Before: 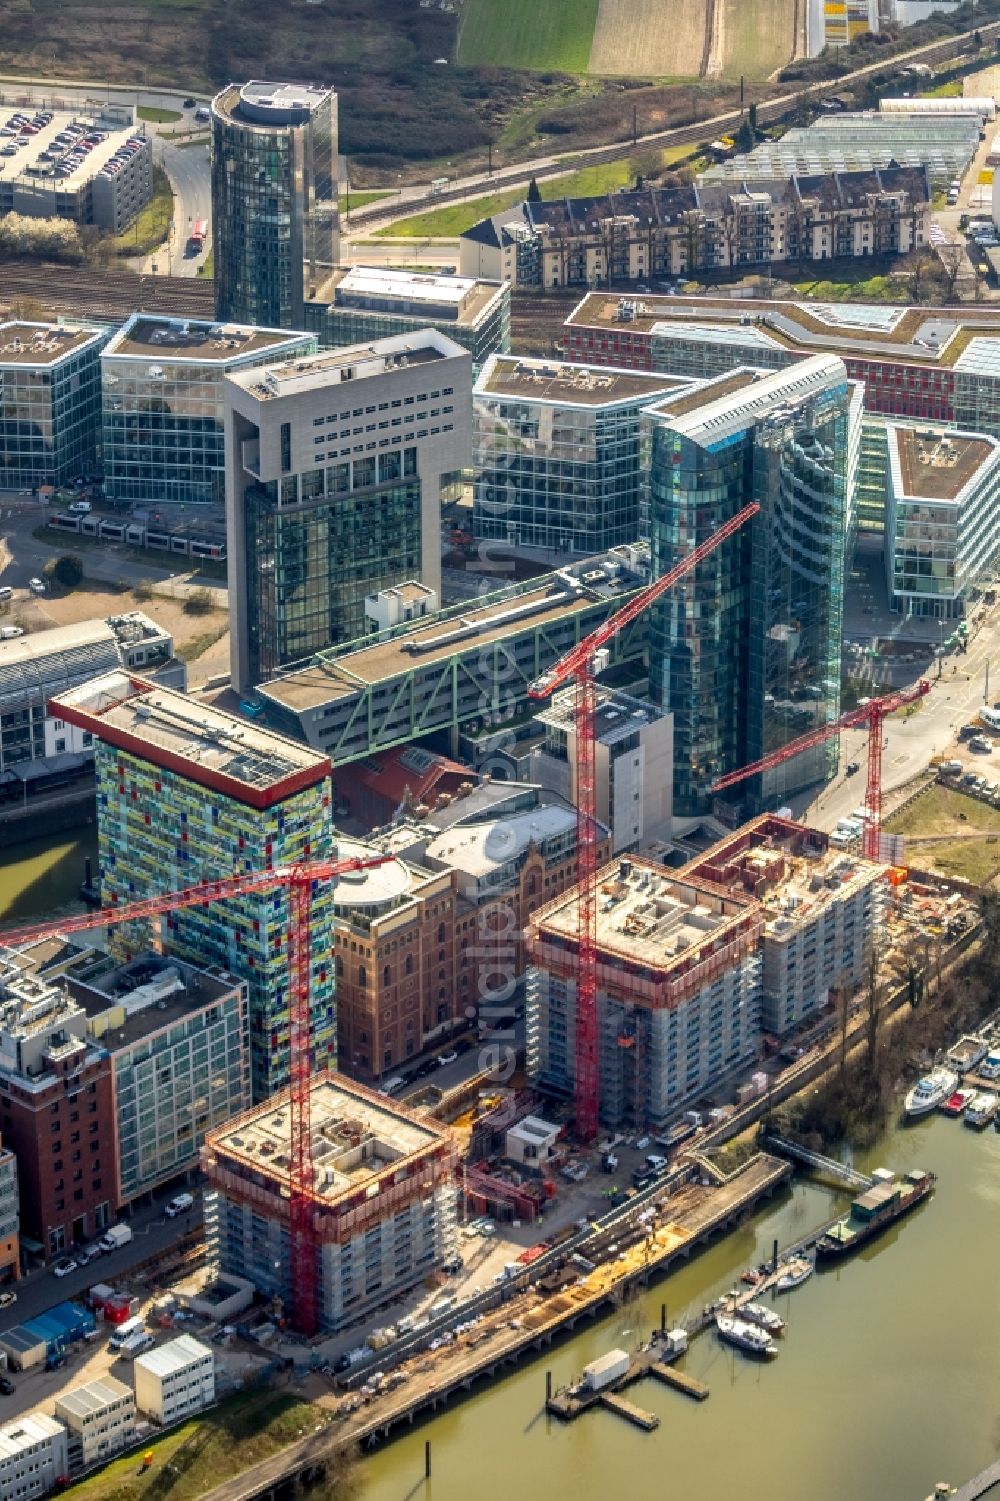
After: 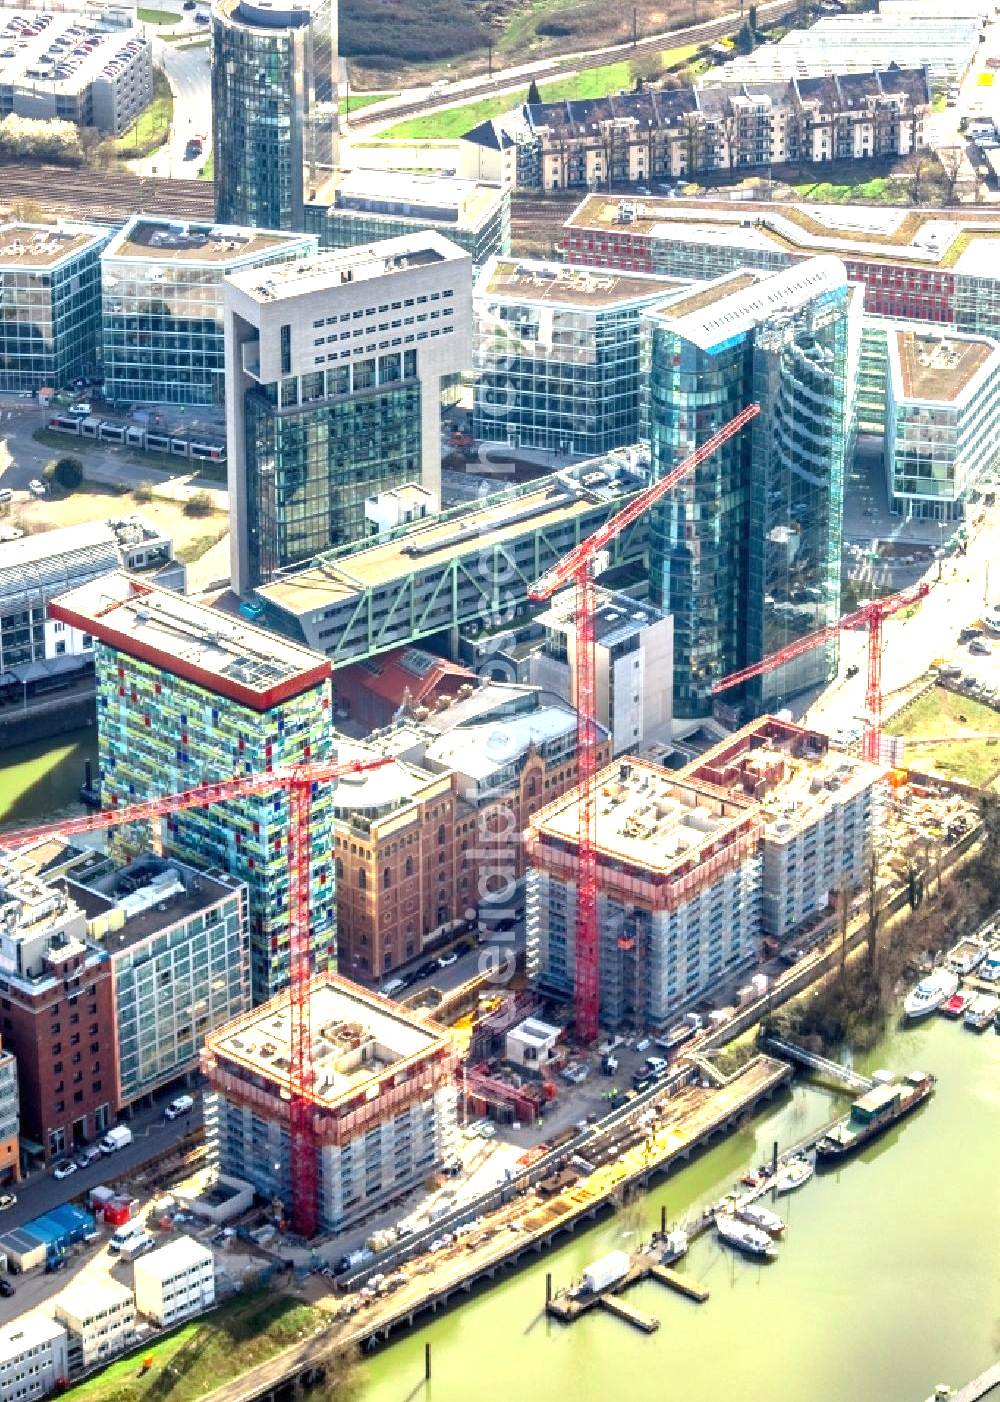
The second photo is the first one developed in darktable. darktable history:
crop and rotate: top 6.569%
exposure: black level correction 0, exposure 1.408 EV, compensate highlight preservation false
color zones: curves: ch2 [(0, 0.5) (0.143, 0.517) (0.286, 0.571) (0.429, 0.522) (0.571, 0.5) (0.714, 0.5) (0.857, 0.5) (1, 0.5)]
